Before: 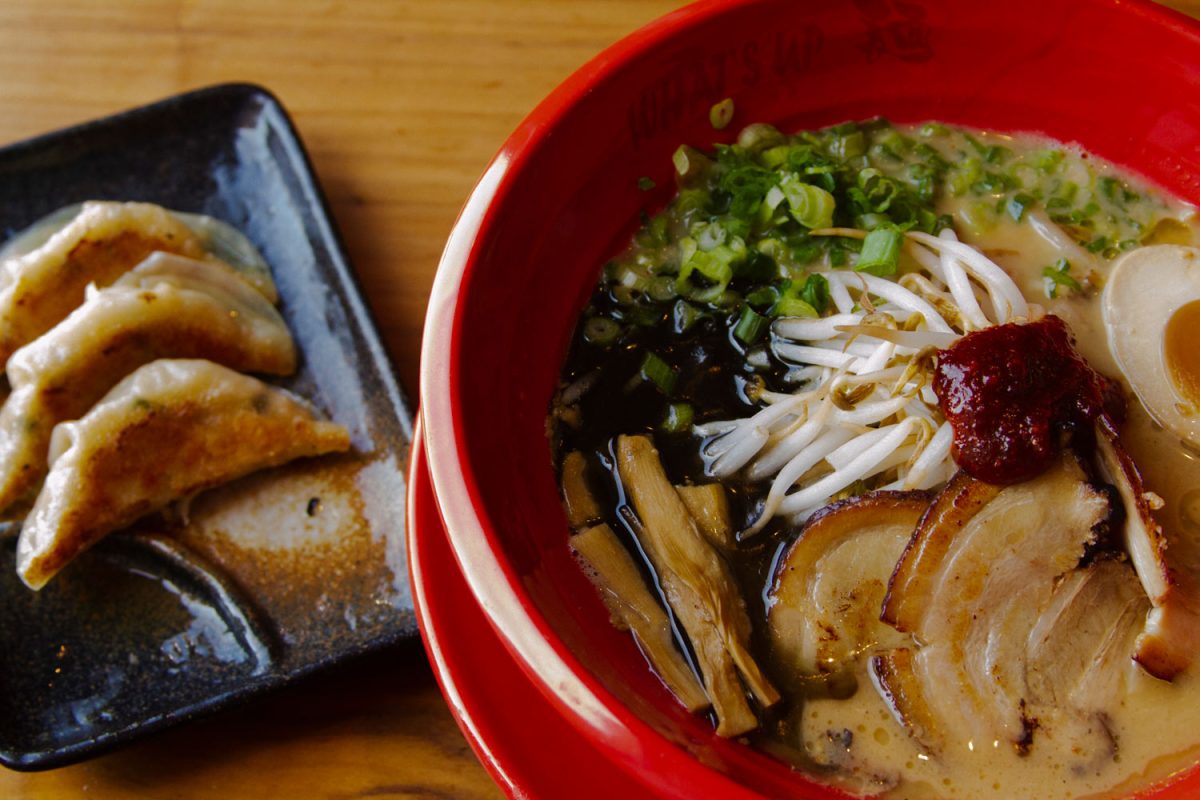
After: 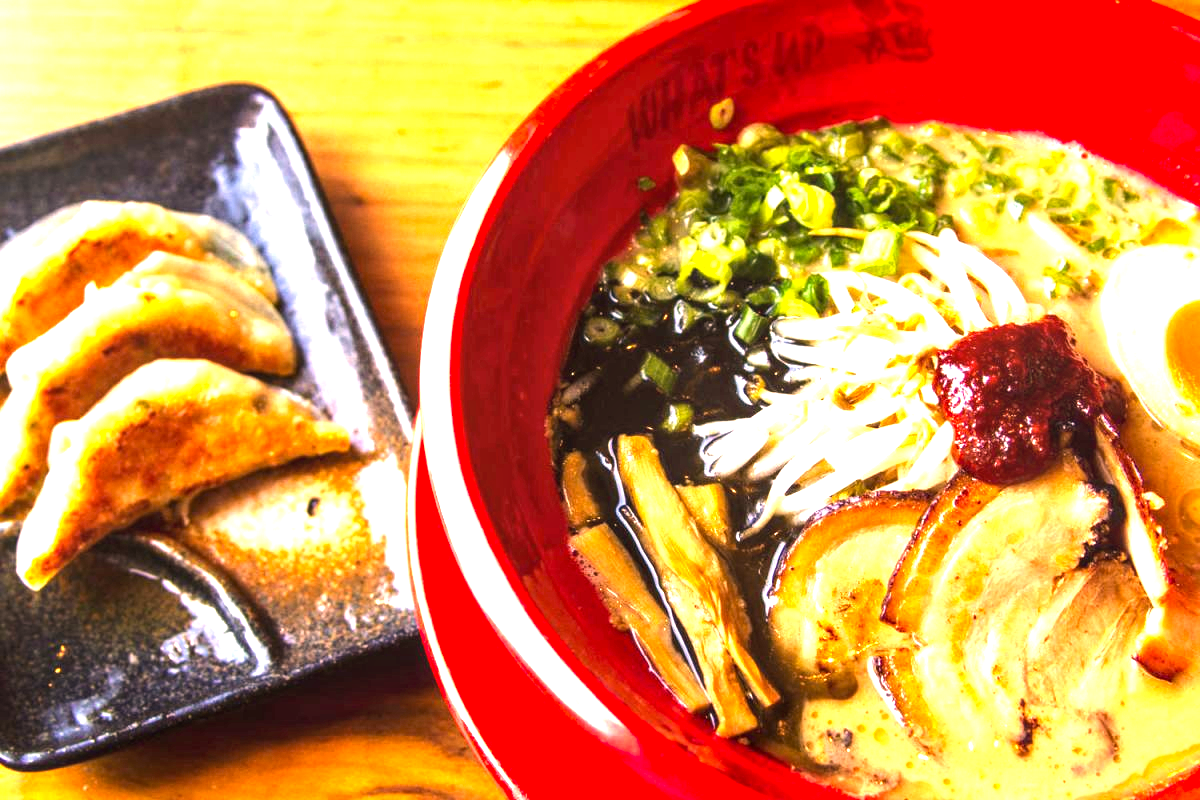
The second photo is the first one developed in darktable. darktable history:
exposure: black level correction 0, exposure 2.168 EV, compensate highlight preservation false
color correction: highlights a* 12, highlights b* 11.51
local contrast: on, module defaults
tone equalizer: -8 EV -0.42 EV, -7 EV -0.406 EV, -6 EV -0.342 EV, -5 EV -0.226 EV, -3 EV 0.218 EV, -2 EV 0.363 EV, -1 EV 0.413 EV, +0 EV 0.418 EV, edges refinement/feathering 500, mask exposure compensation -1.57 EV, preserve details no
